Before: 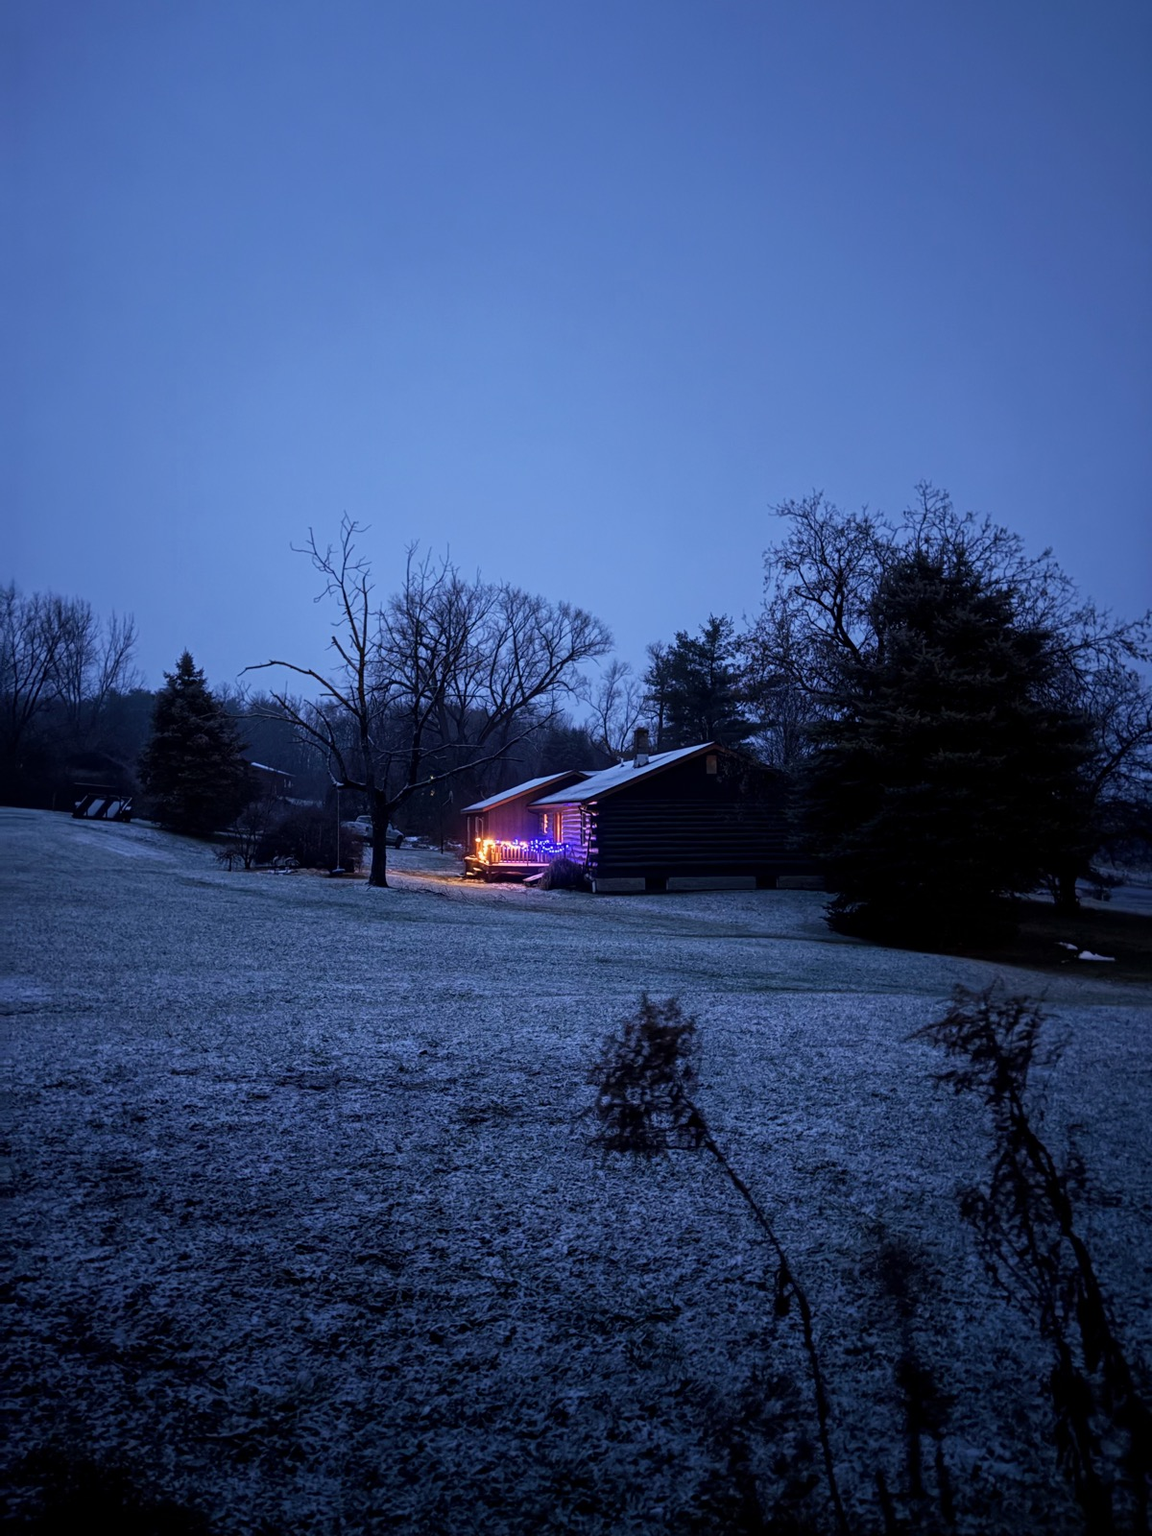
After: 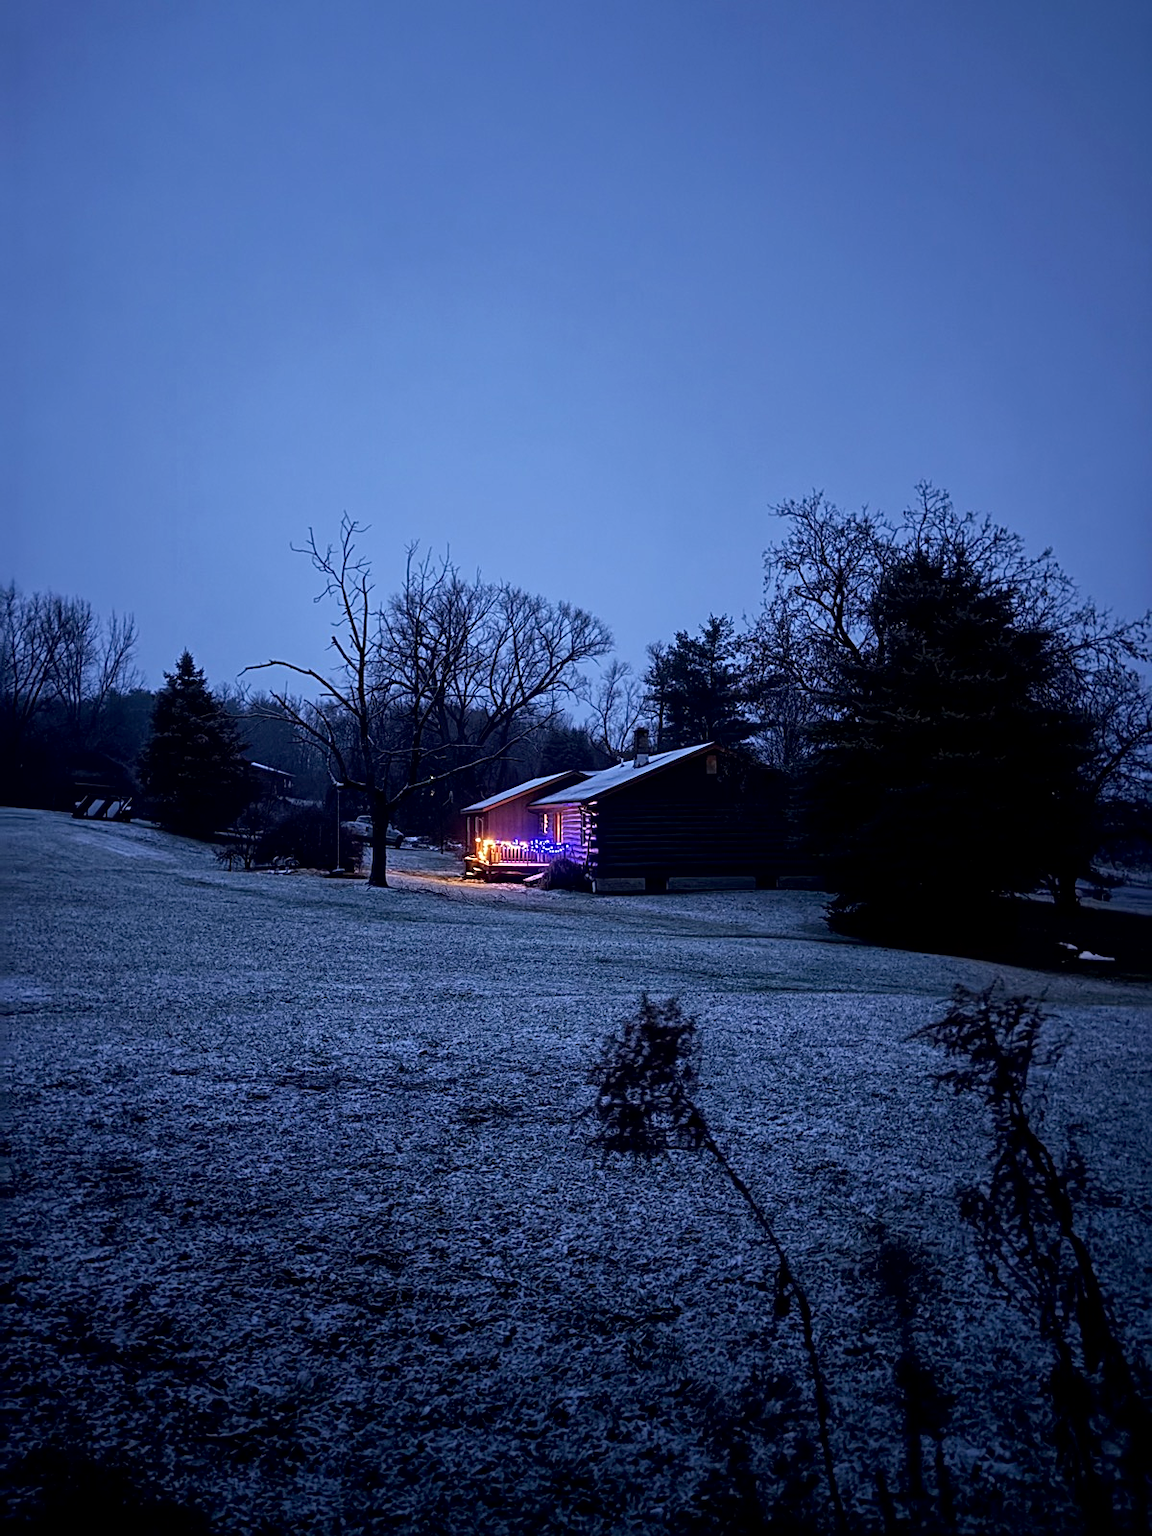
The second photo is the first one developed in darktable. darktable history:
sharpen: on, module defaults
local contrast: mode bilateral grid, contrast 19, coarseness 50, detail 119%, midtone range 0.2
